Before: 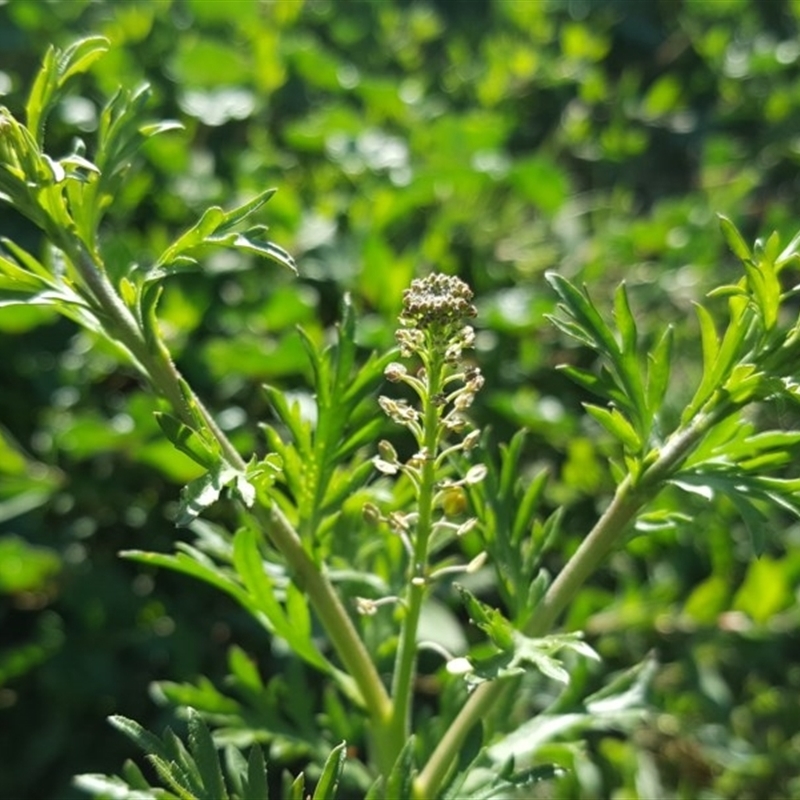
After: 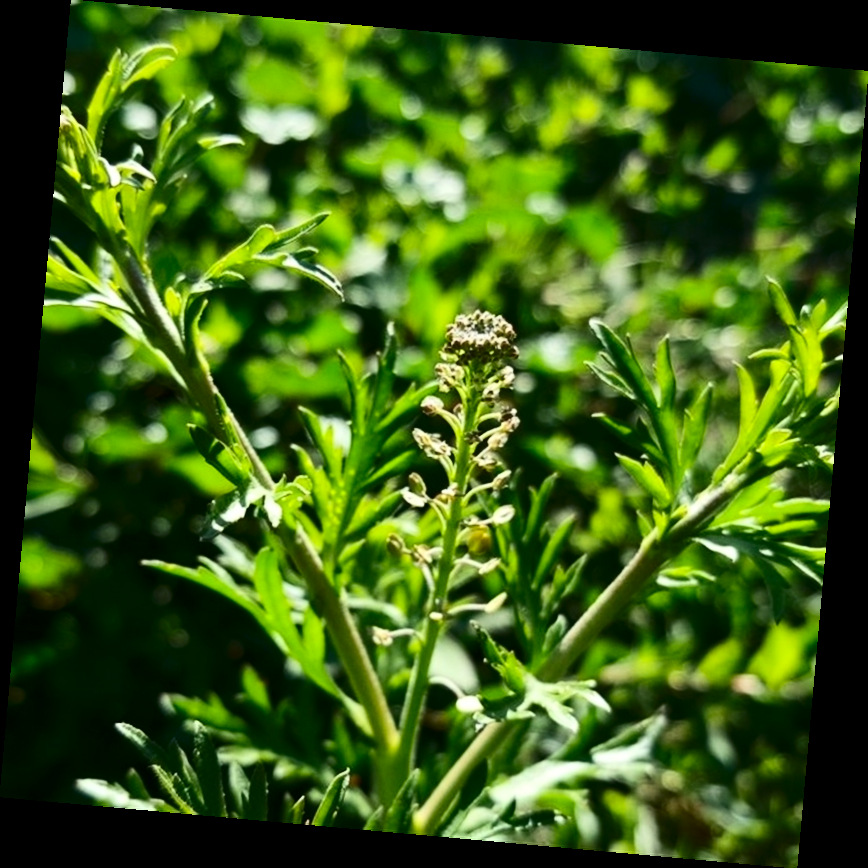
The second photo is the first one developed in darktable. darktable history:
contrast brightness saturation: contrast 0.32, brightness -0.08, saturation 0.17
rotate and perspective: rotation 5.12°, automatic cropping off
